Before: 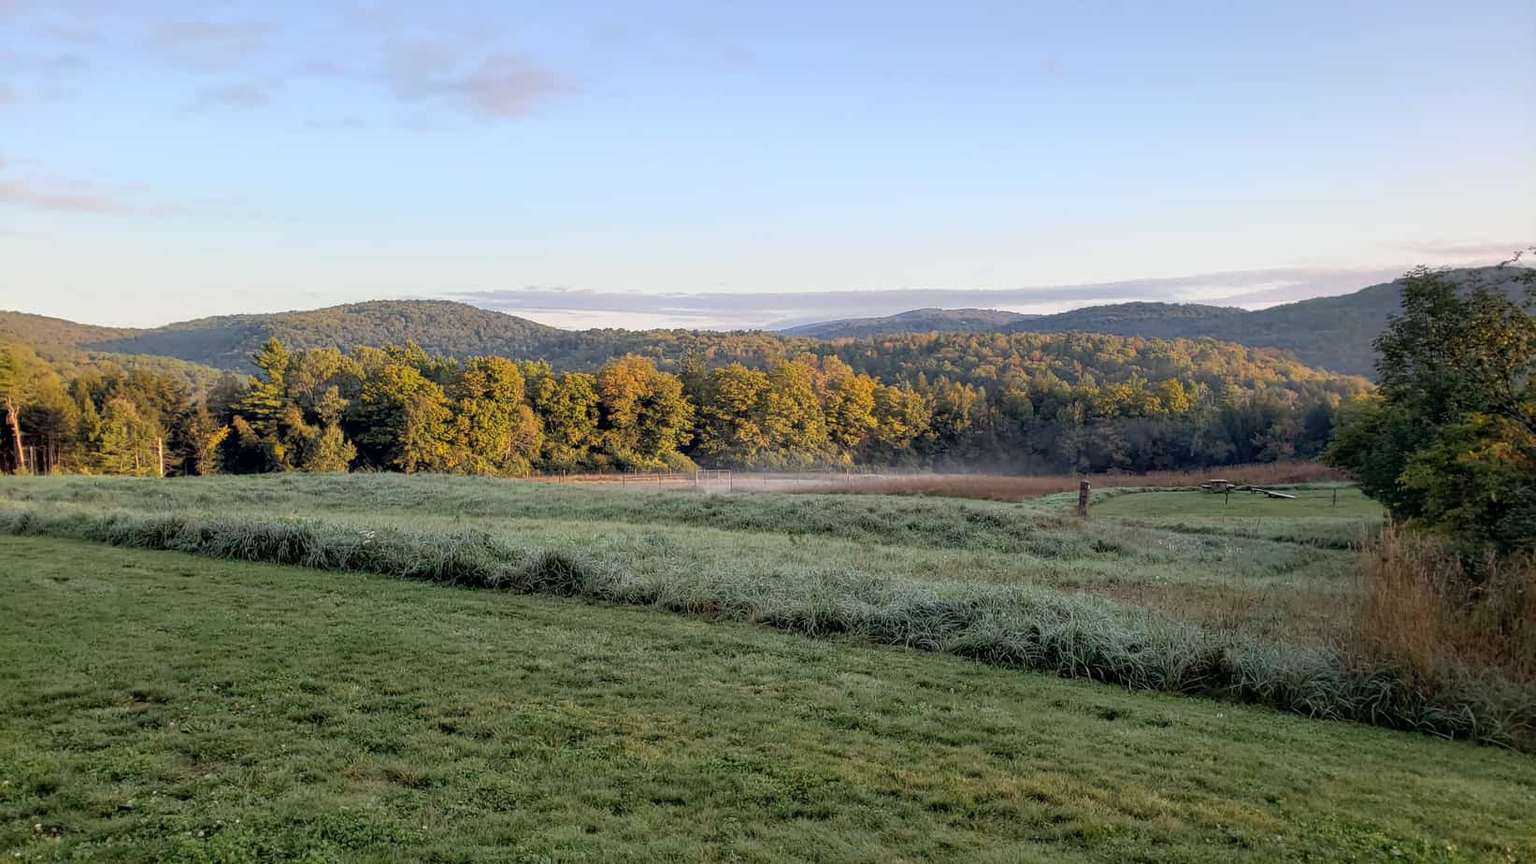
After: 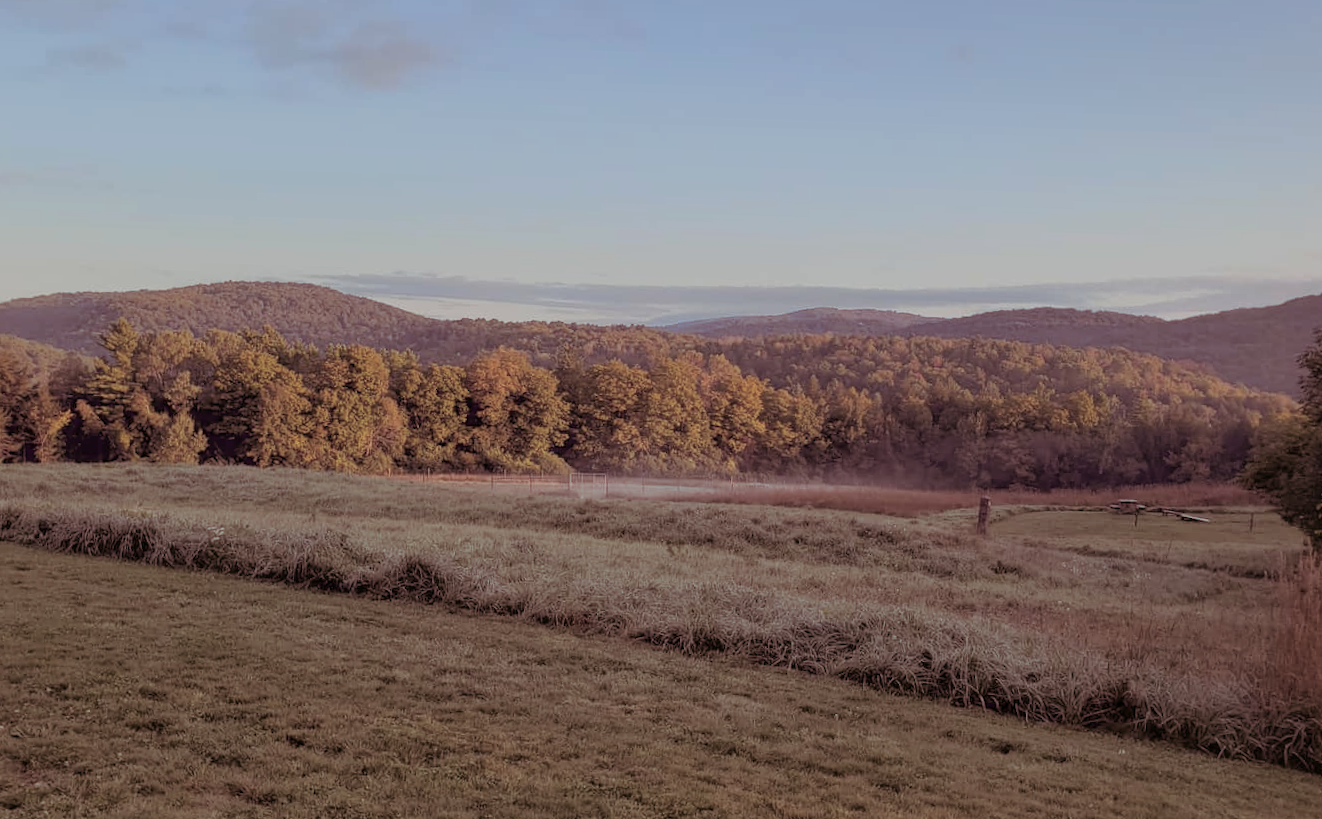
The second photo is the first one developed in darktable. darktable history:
crop: left 11.225%, top 5.381%, right 9.565%, bottom 10.314%
shadows and highlights: radius 121.13, shadows 21.4, white point adjustment -9.72, highlights -14.39, soften with gaussian
rotate and perspective: rotation 1.72°, automatic cropping off
color balance rgb: perceptual saturation grading › global saturation -27.94%, hue shift -2.27°, contrast -21.26%
split-toning: highlights › hue 298.8°, highlights › saturation 0.73, compress 41.76%
